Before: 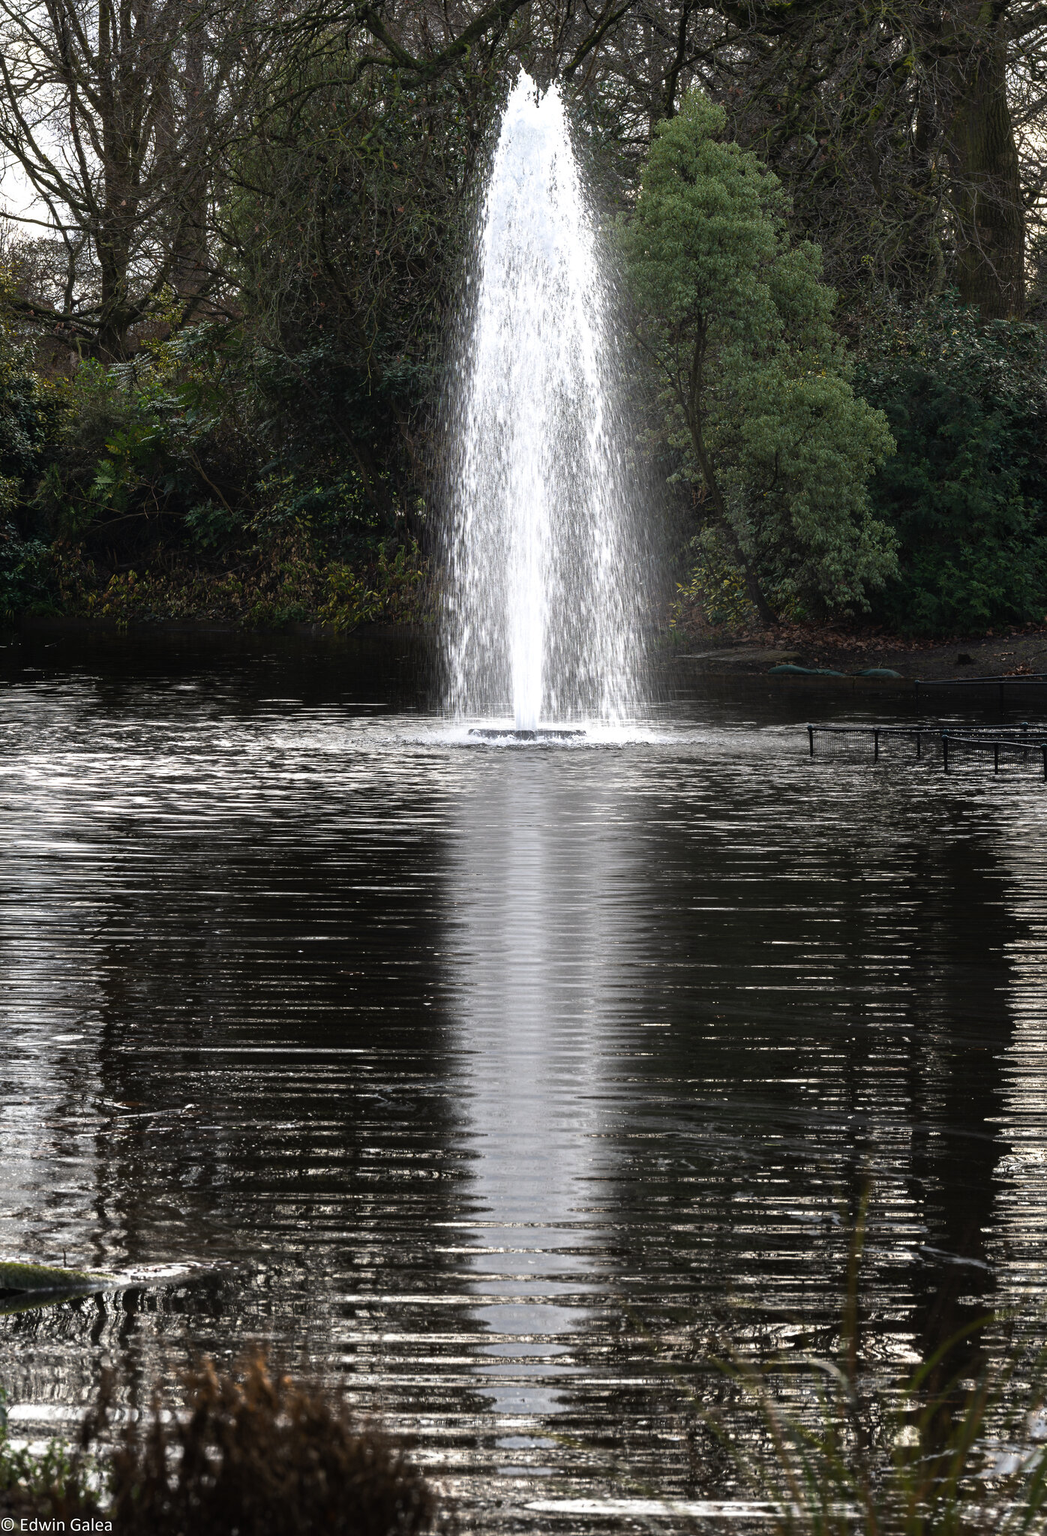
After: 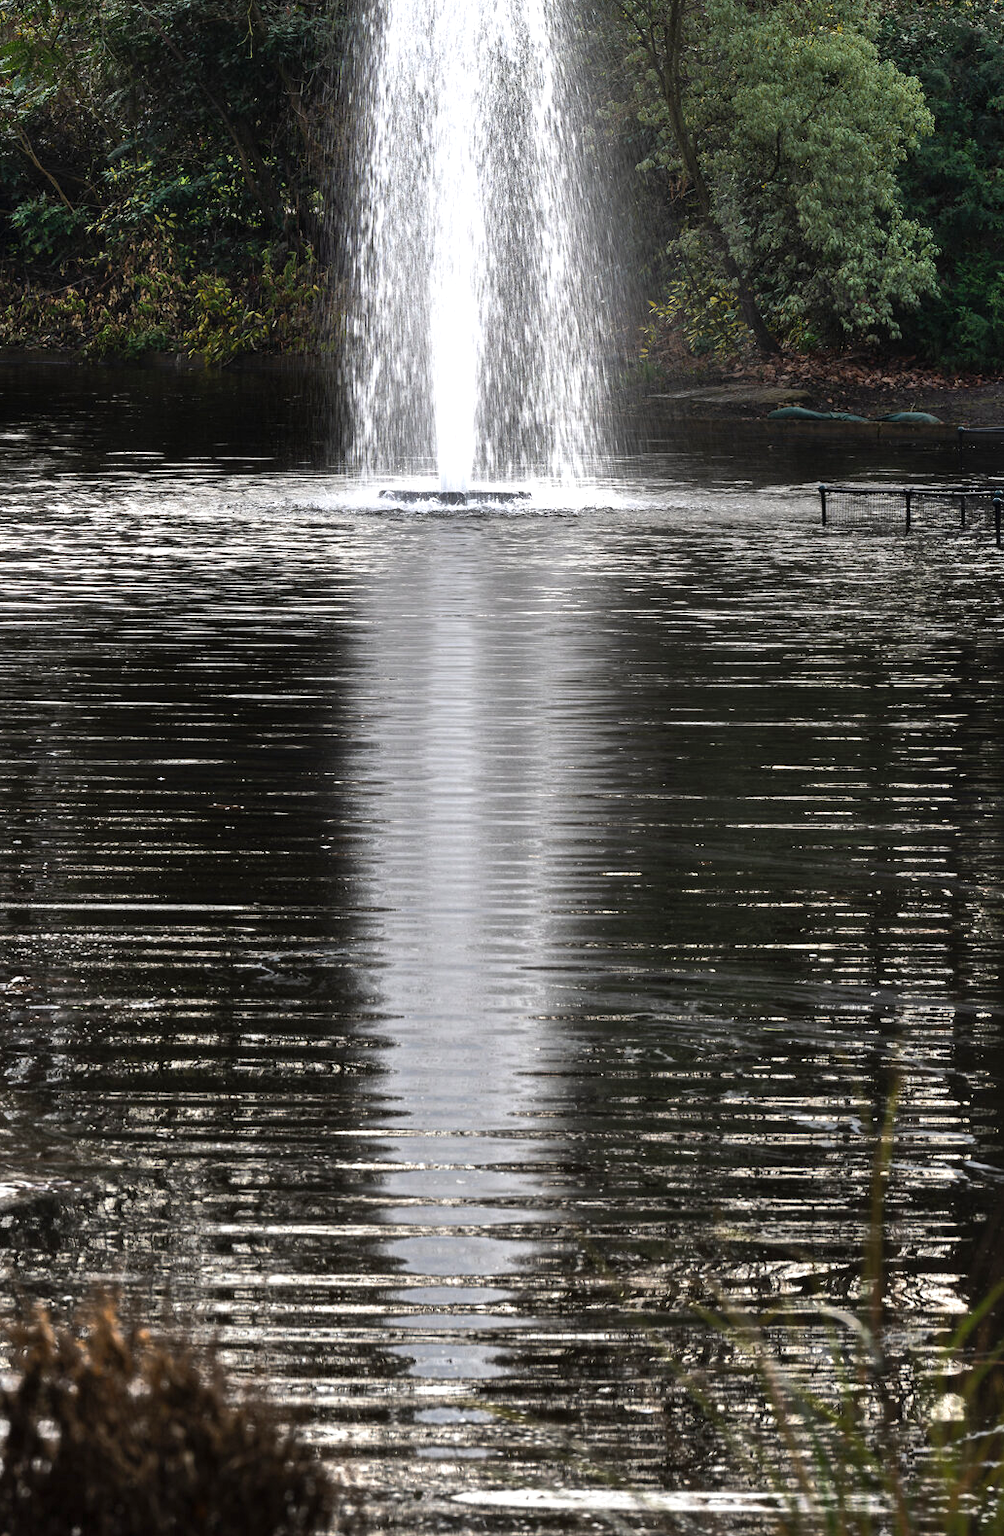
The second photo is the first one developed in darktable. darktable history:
exposure: black level correction 0.001, exposure 0.191 EV, compensate highlight preservation false
crop: left 16.871%, top 22.857%, right 9.116%
shadows and highlights: soften with gaussian
